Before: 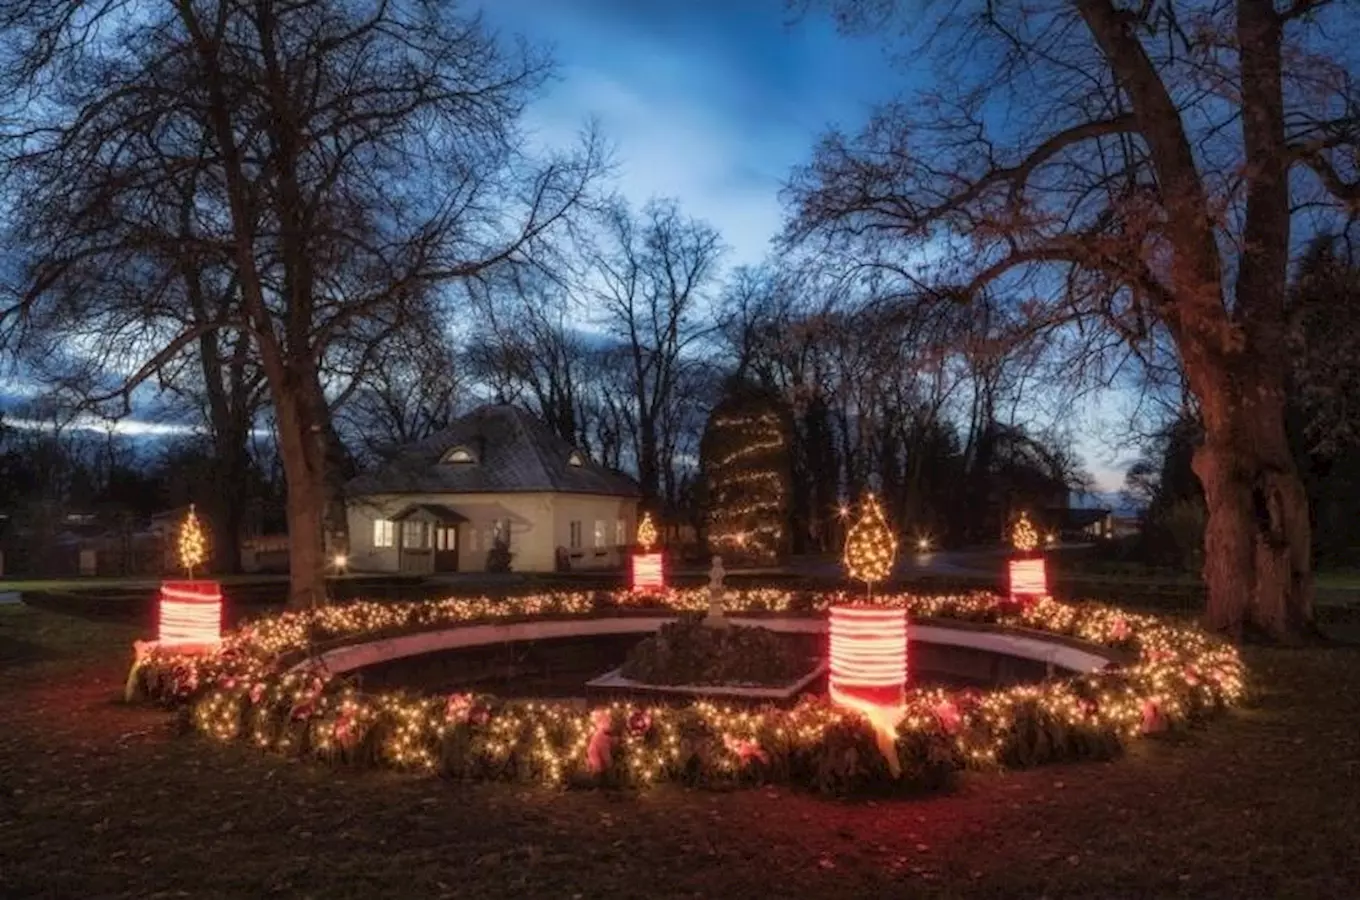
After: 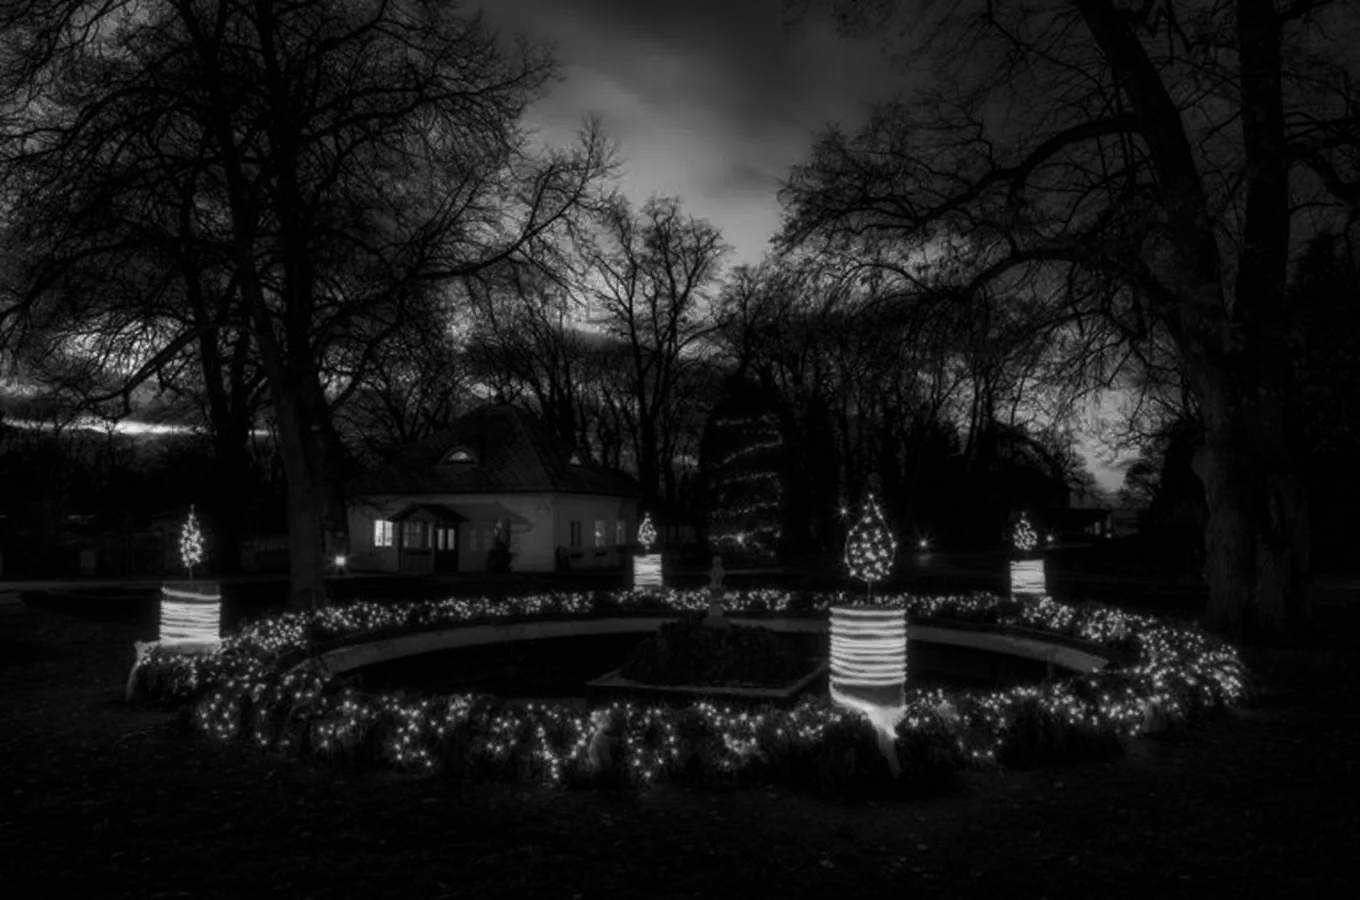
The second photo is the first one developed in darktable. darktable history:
contrast brightness saturation: contrast -0.027, brightness -0.608, saturation -1
